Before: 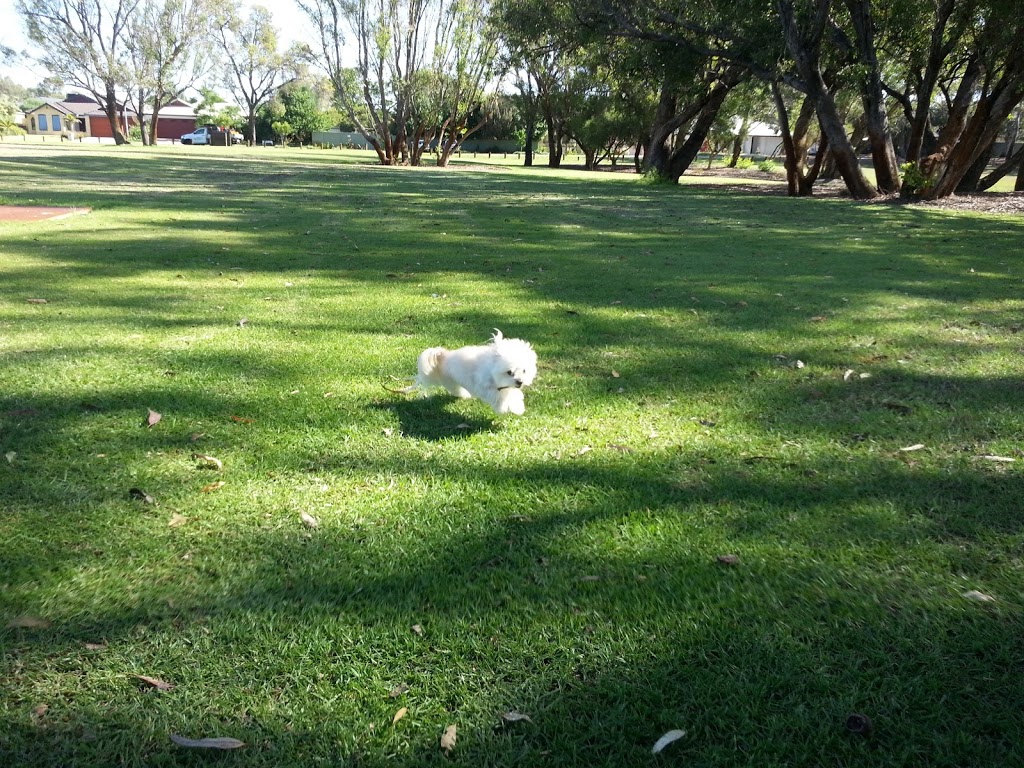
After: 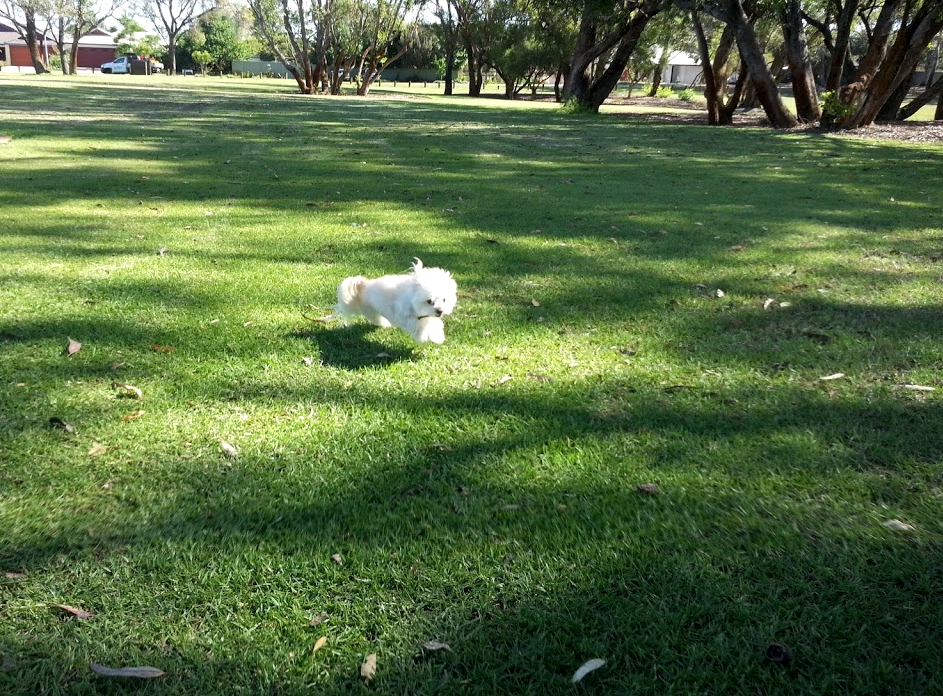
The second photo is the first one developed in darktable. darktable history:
local contrast: highlights 104%, shadows 102%, detail 119%, midtone range 0.2
exposure: compensate exposure bias true, compensate highlight preservation false
crop and rotate: left 7.82%, top 9.29%
tone equalizer: edges refinement/feathering 500, mask exposure compensation -1.57 EV, preserve details no
